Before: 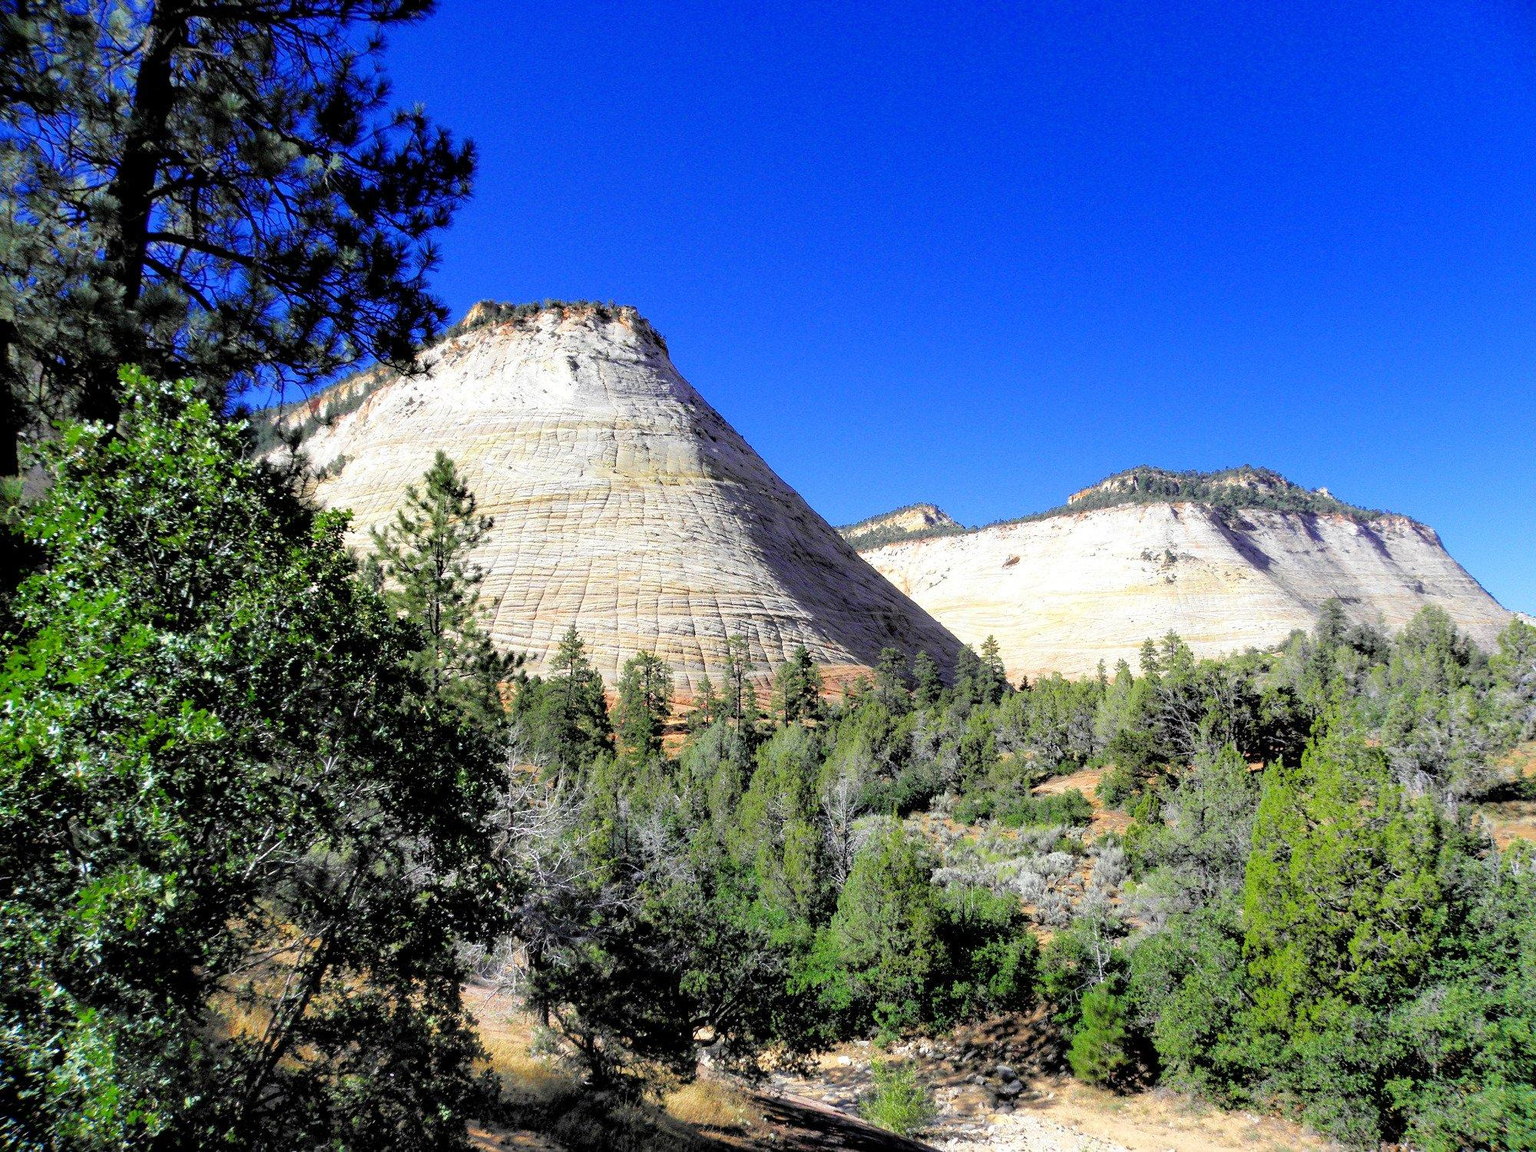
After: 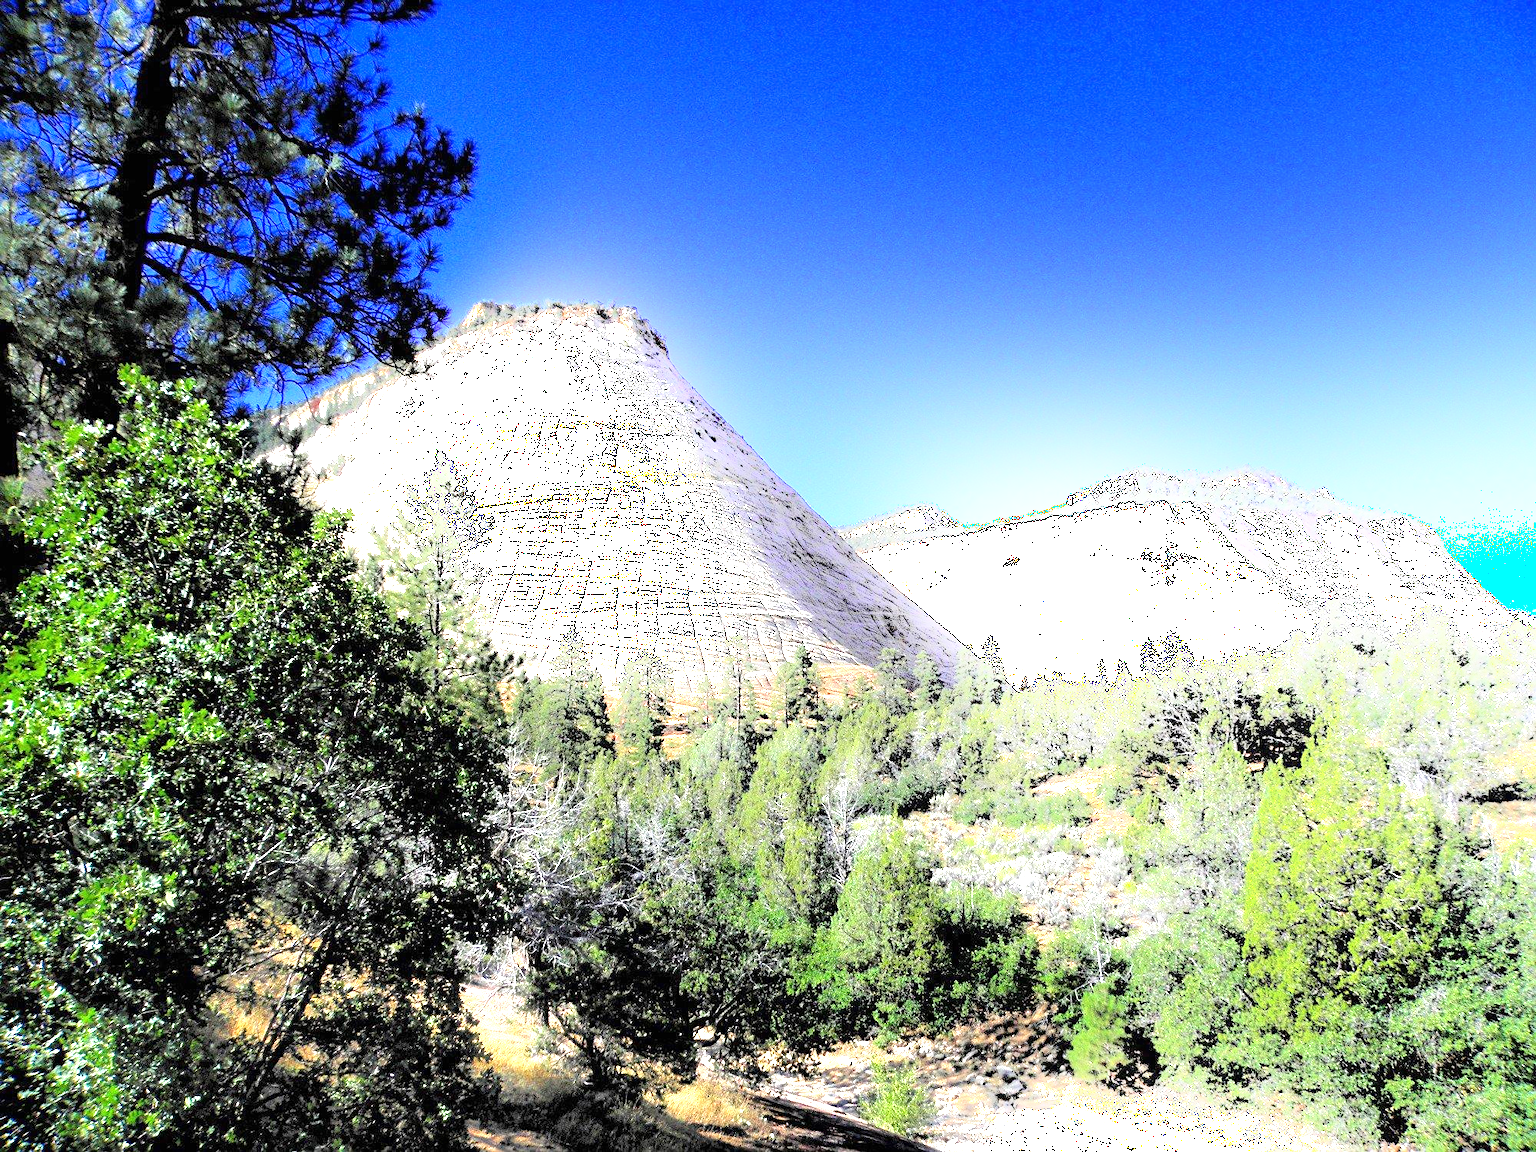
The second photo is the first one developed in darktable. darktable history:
shadows and highlights: shadows -21.3, highlights 100, soften with gaussian
exposure: black level correction 0, exposure 1.1 EV, compensate exposure bias true, compensate highlight preservation false
sharpen: amount 0.2
